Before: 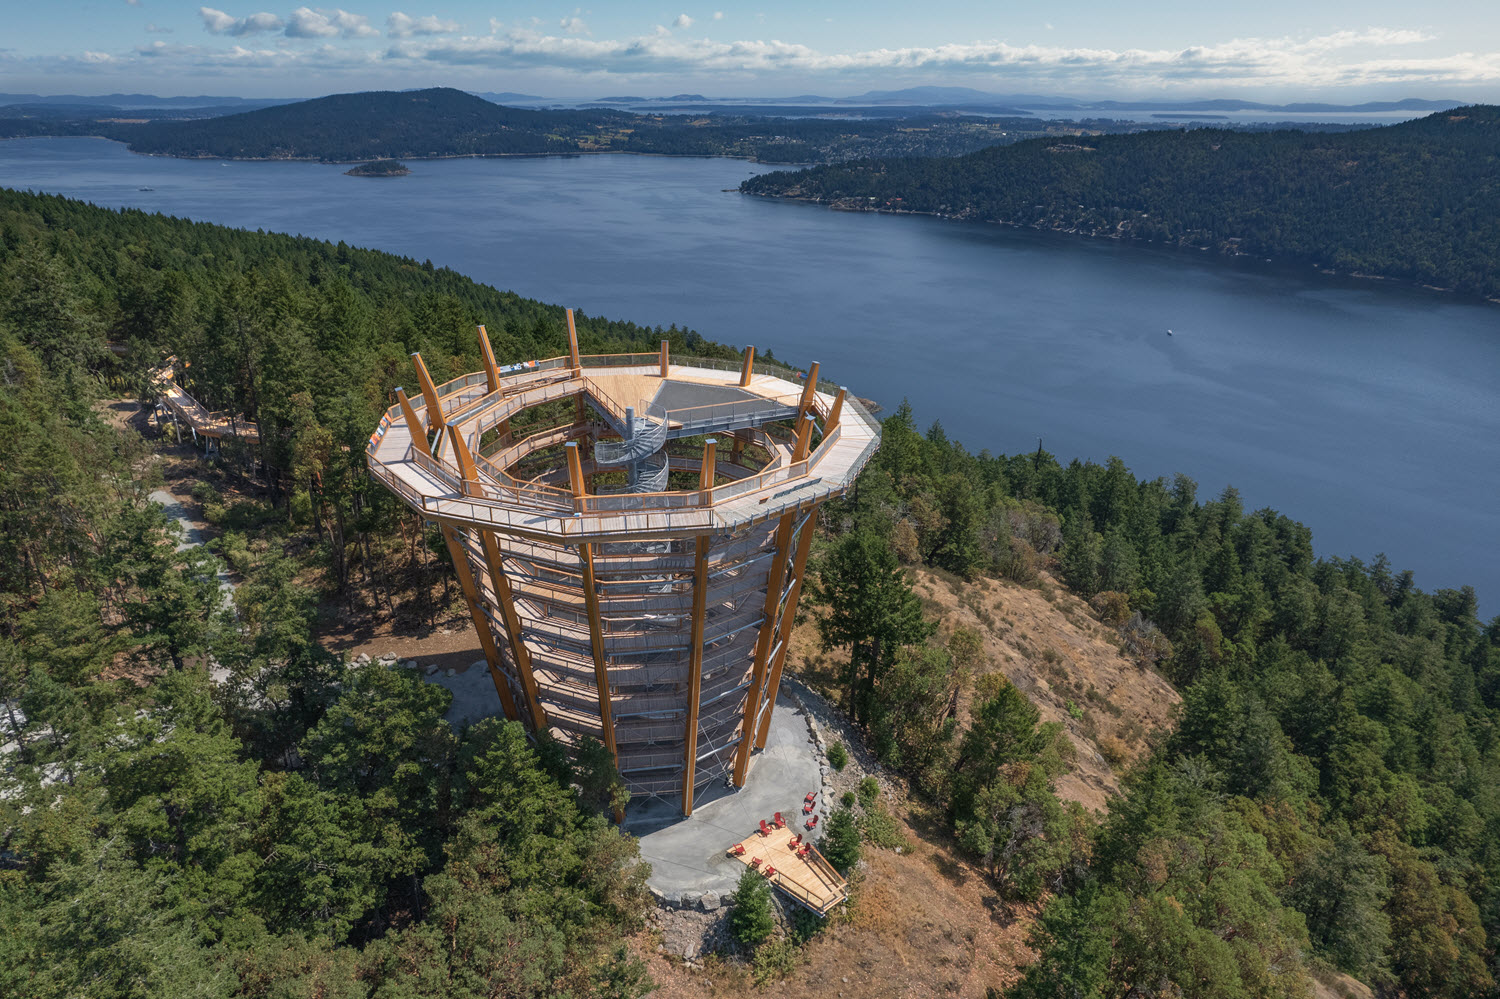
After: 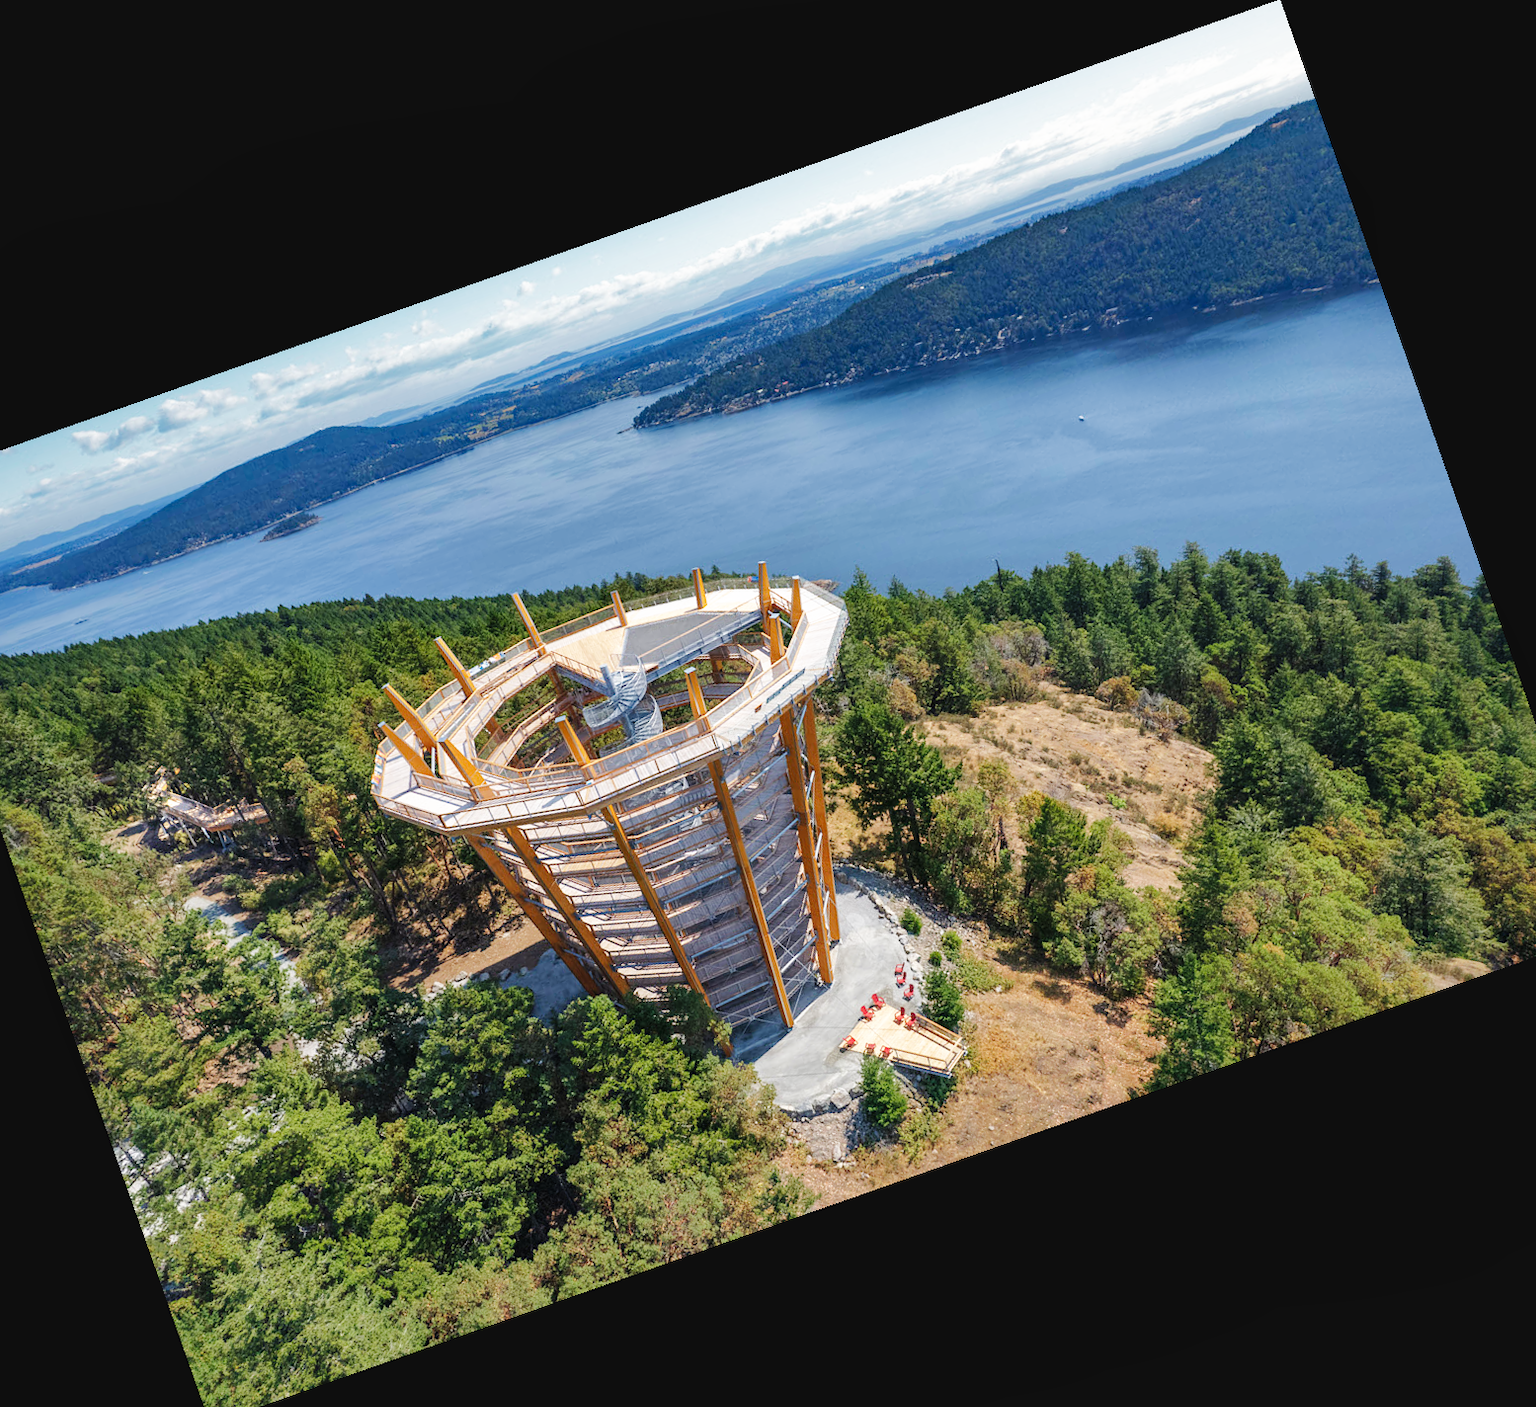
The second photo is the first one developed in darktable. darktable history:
crop and rotate: angle 19.43°, left 6.812%, right 4.125%, bottom 1.087%
shadows and highlights: shadows 40, highlights -60
base curve: curves: ch0 [(0, 0.003) (0.001, 0.002) (0.006, 0.004) (0.02, 0.022) (0.048, 0.086) (0.094, 0.234) (0.162, 0.431) (0.258, 0.629) (0.385, 0.8) (0.548, 0.918) (0.751, 0.988) (1, 1)], preserve colors none
tone equalizer: on, module defaults
